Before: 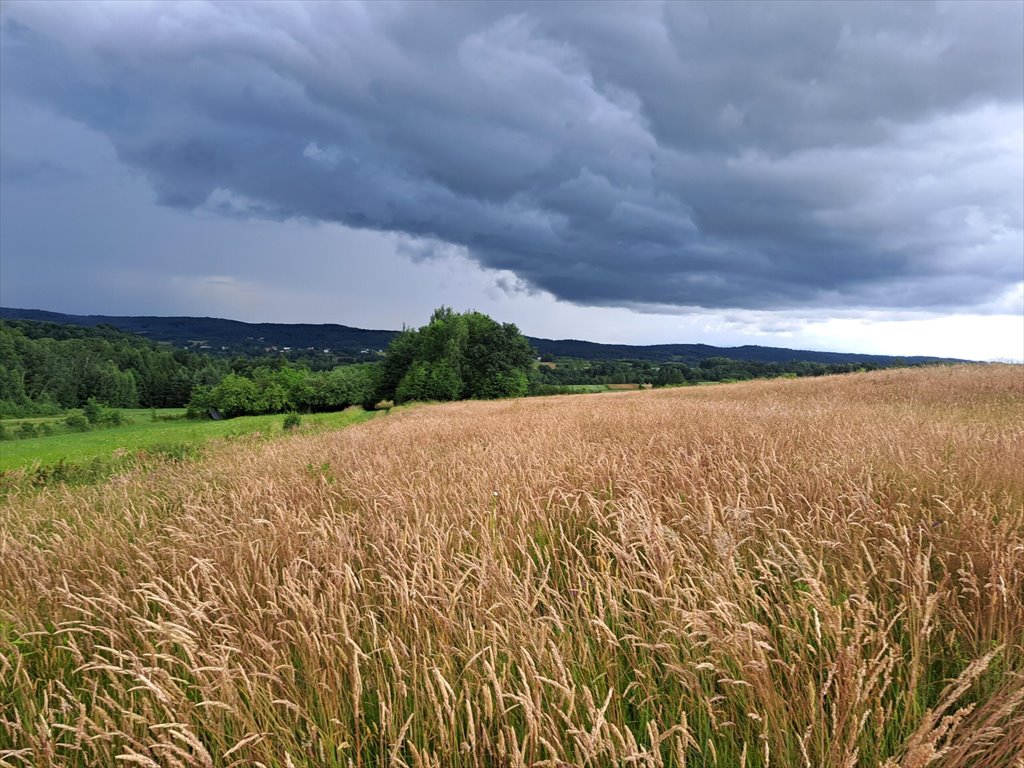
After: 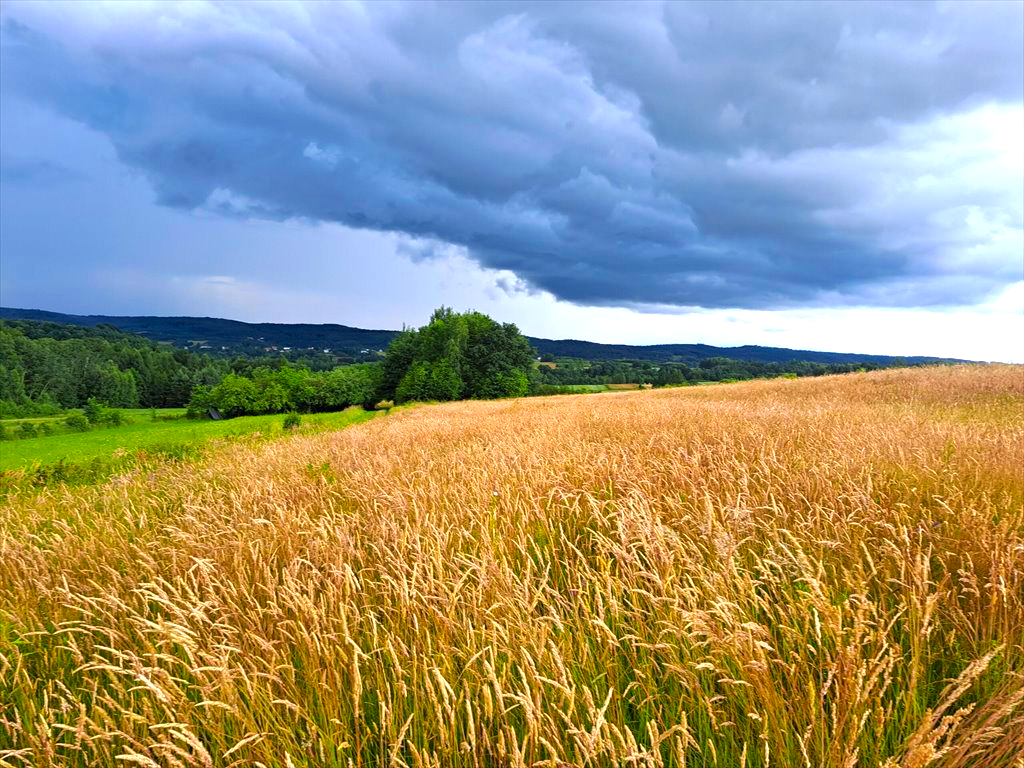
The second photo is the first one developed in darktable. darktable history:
color balance rgb: perceptual saturation grading › global saturation 35.44%, perceptual brilliance grading › global brilliance 18.523%, global vibrance 24.102%
